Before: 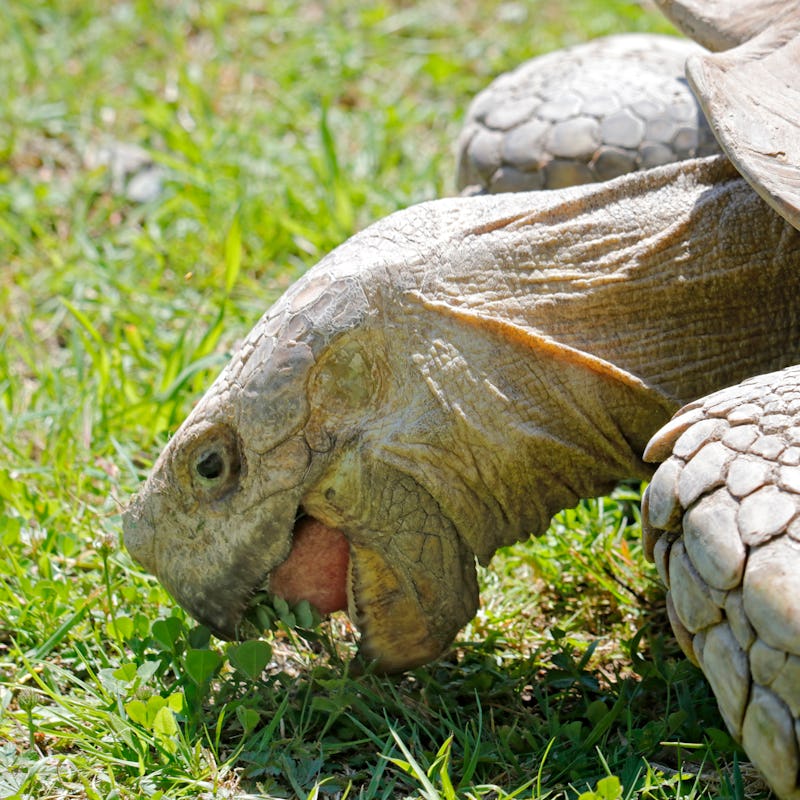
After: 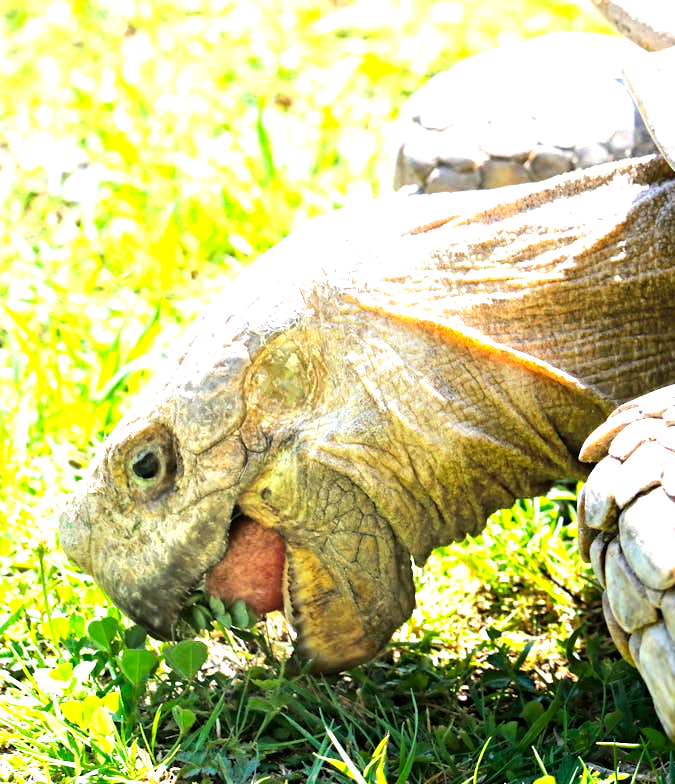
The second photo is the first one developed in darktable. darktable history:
crop: left 8.026%, right 7.374%
exposure: exposure 1.089 EV, compensate highlight preservation false
white balance: red 1.009, blue 1.027
color balance: contrast 10%
tone equalizer: -8 EV -0.417 EV, -7 EV -0.389 EV, -6 EV -0.333 EV, -5 EV -0.222 EV, -3 EV 0.222 EV, -2 EV 0.333 EV, -1 EV 0.389 EV, +0 EV 0.417 EV, edges refinement/feathering 500, mask exposure compensation -1.57 EV, preserve details no
